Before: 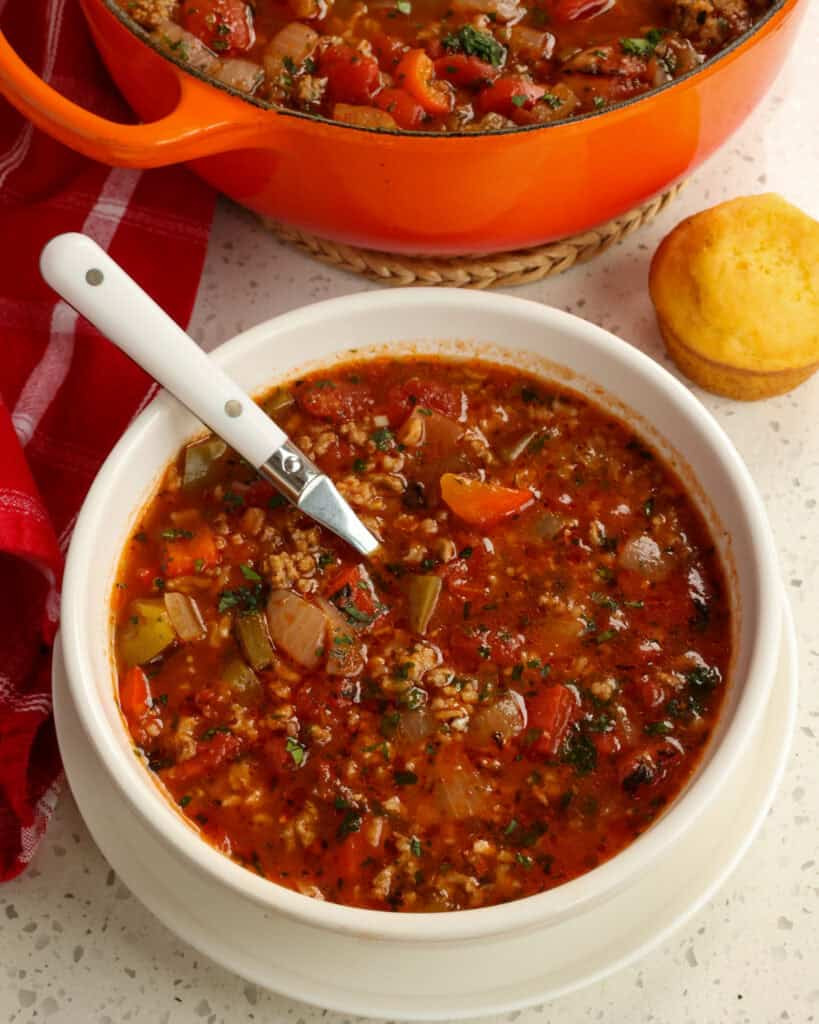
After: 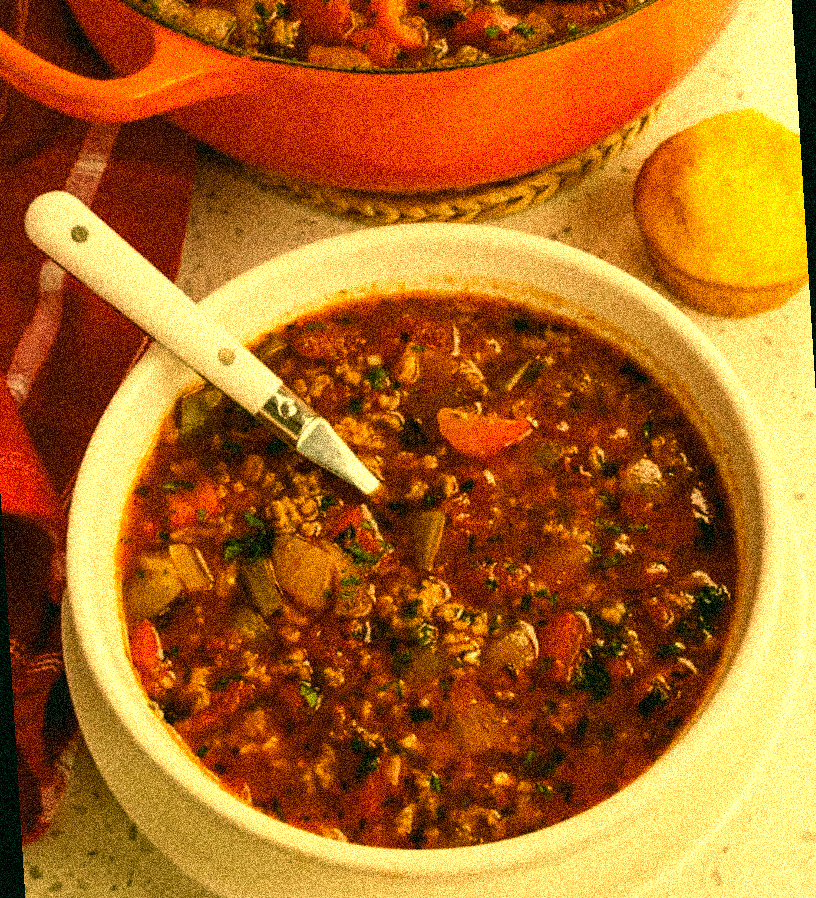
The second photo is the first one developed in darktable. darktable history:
white balance: red 1.138, green 0.996, blue 0.812
grain: coarseness 3.75 ISO, strength 100%, mid-tones bias 0%
rotate and perspective: rotation -3.52°, crop left 0.036, crop right 0.964, crop top 0.081, crop bottom 0.919
color correction: highlights a* 5.3, highlights b* 24.26, shadows a* -15.58, shadows b* 4.02
color balance rgb: shadows lift › luminance -20%, power › hue 72.24°, highlights gain › luminance 15%, global offset › hue 171.6°, perceptual saturation grading › highlights -15%, perceptual saturation grading › shadows 25%, global vibrance 35%, contrast 10%
